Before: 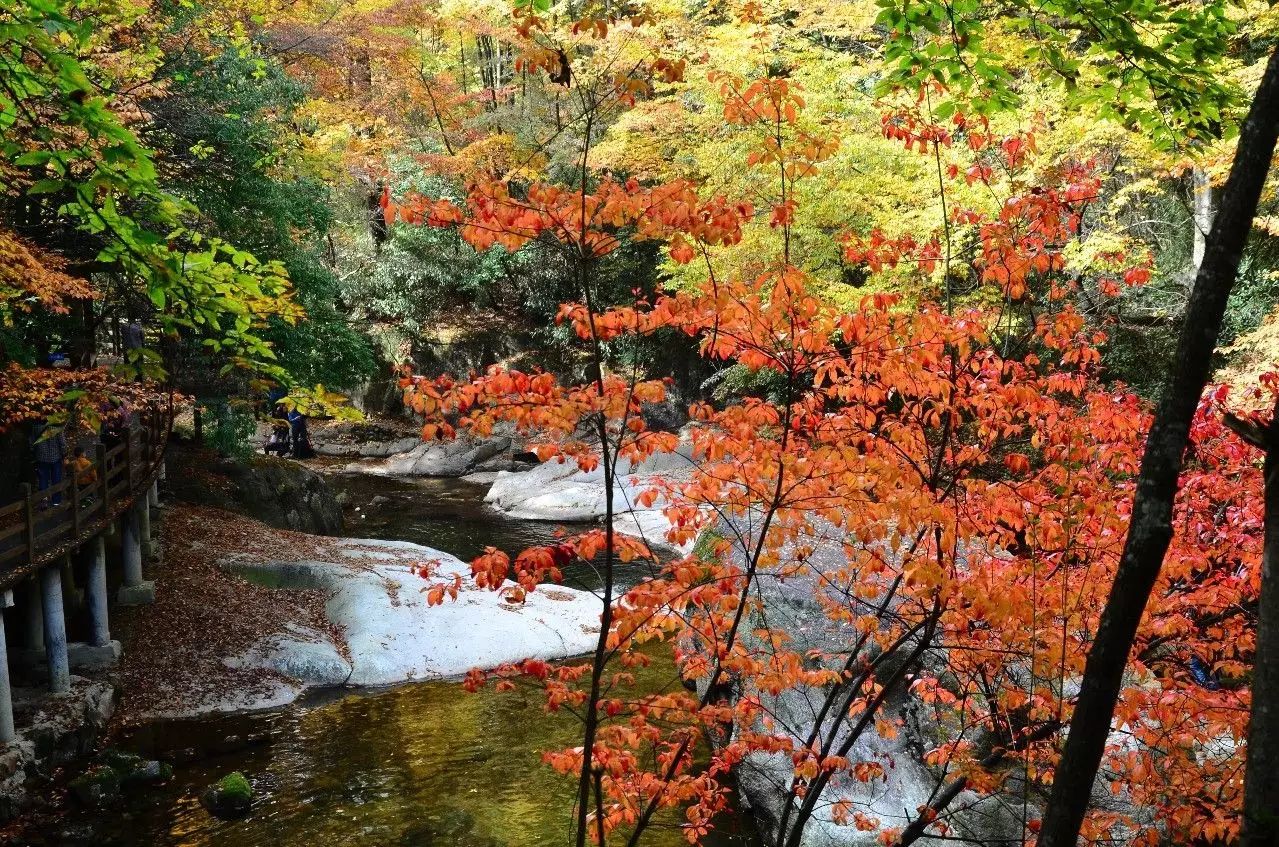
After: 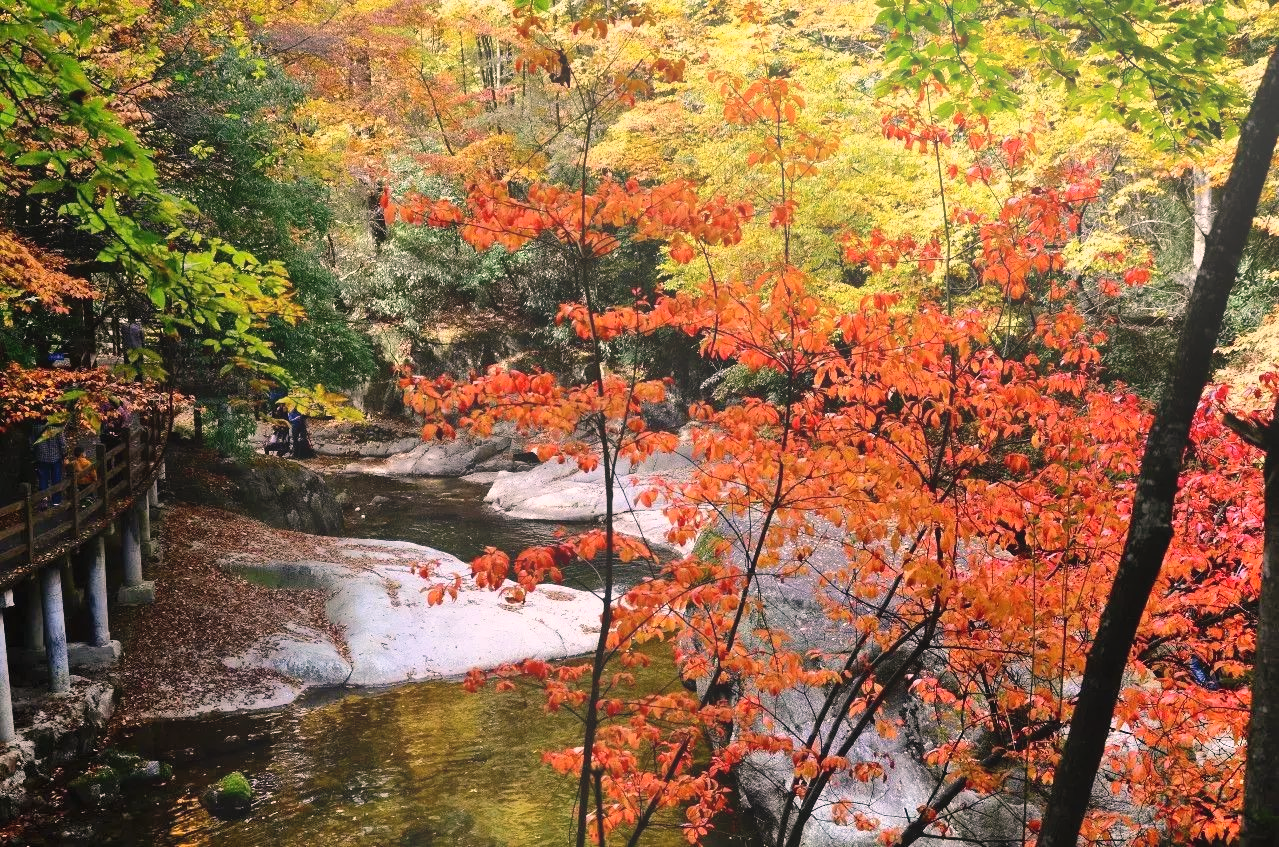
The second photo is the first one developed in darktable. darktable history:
shadows and highlights: radius 133.83, soften with gaussian
color correction: highlights a* 12.23, highlights b* 5.41
bloom: size 40%
